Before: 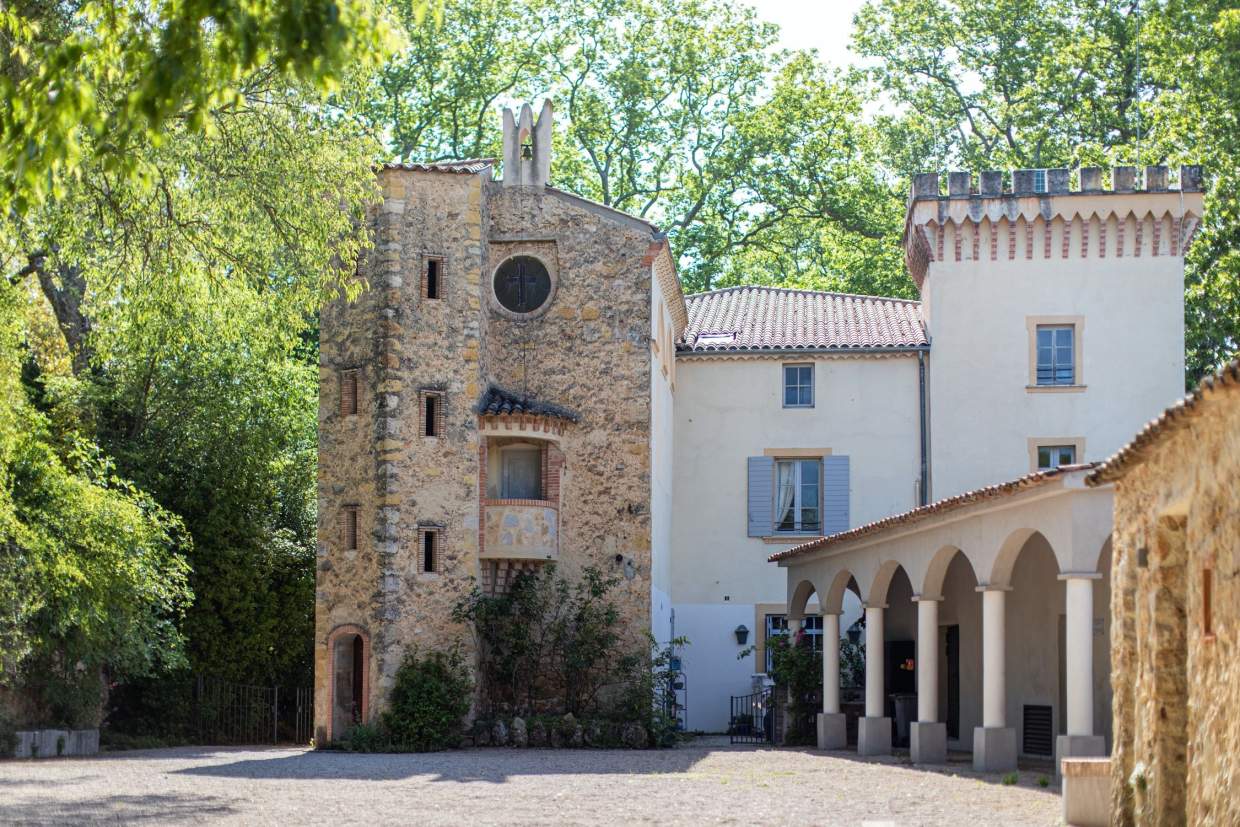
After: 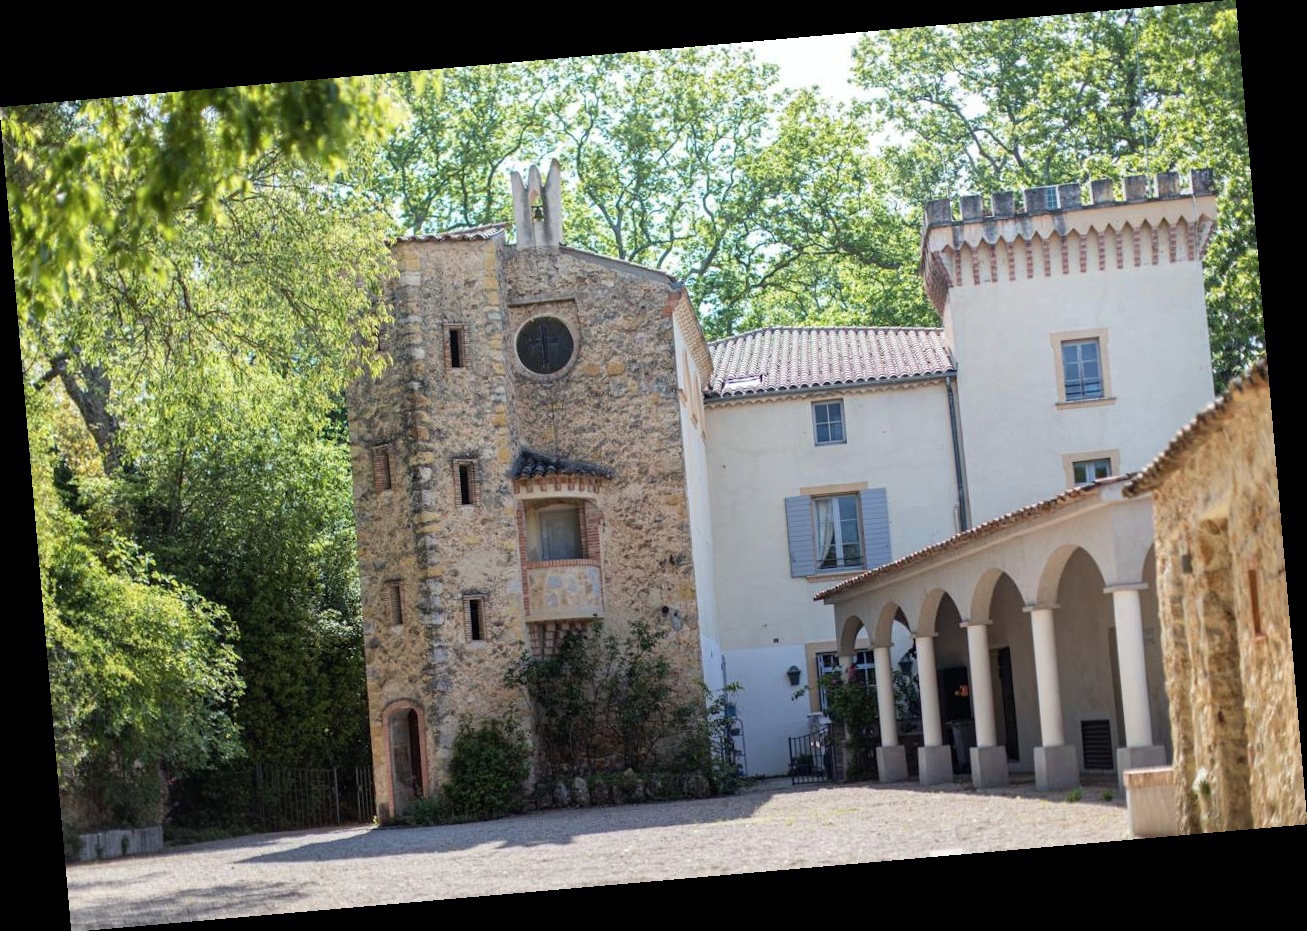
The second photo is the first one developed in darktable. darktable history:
contrast brightness saturation: saturation -0.1
rotate and perspective: rotation -4.98°, automatic cropping off
